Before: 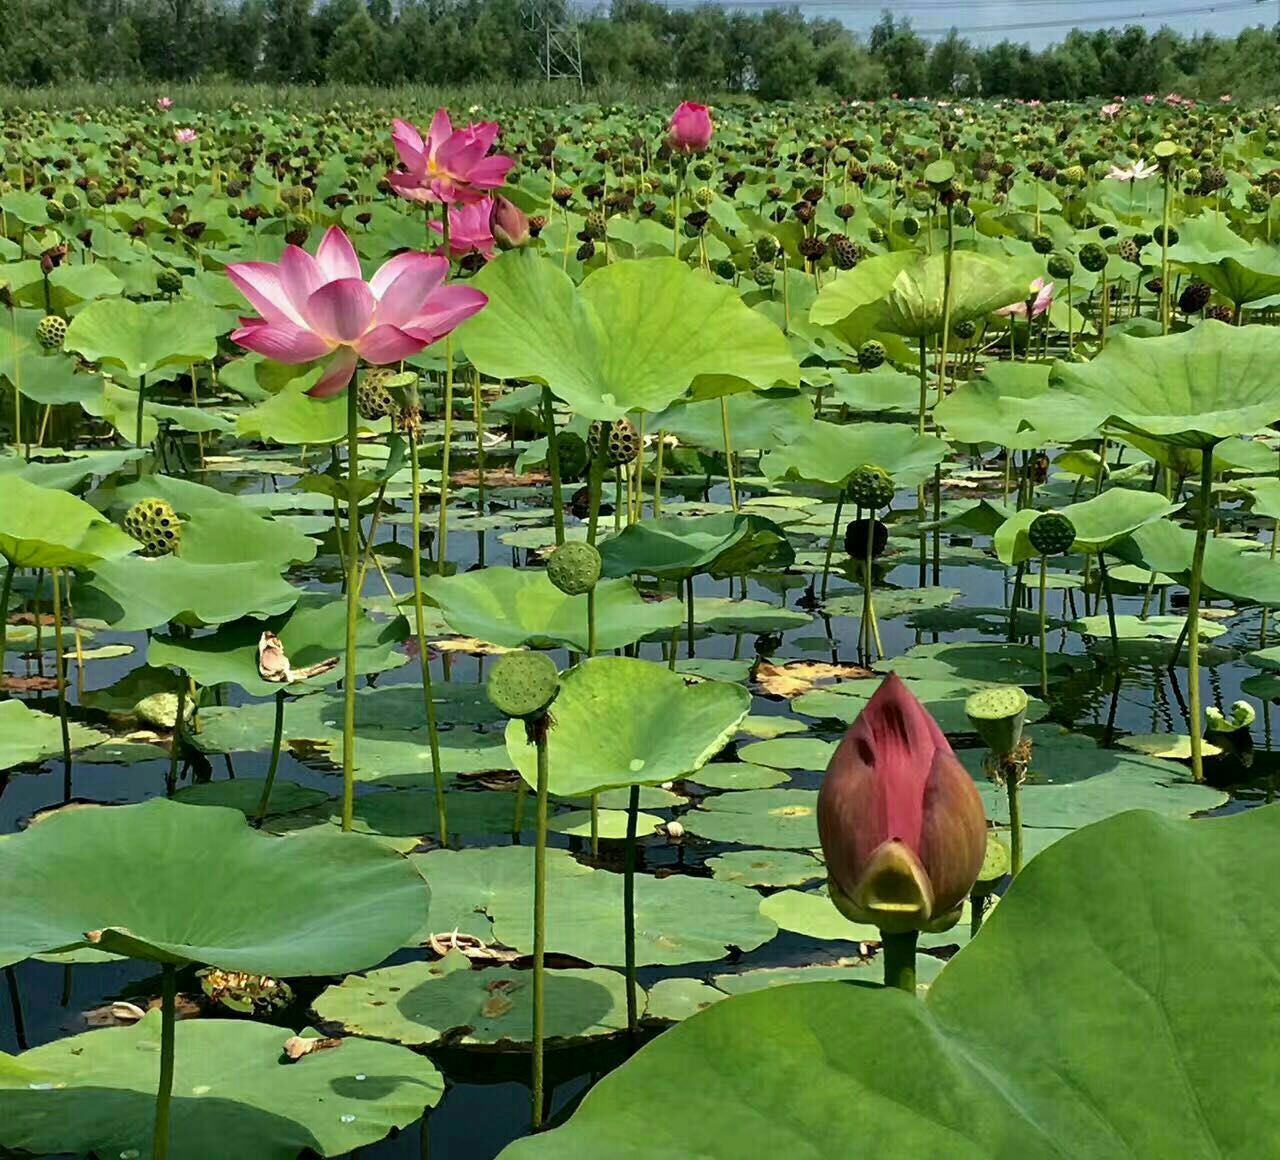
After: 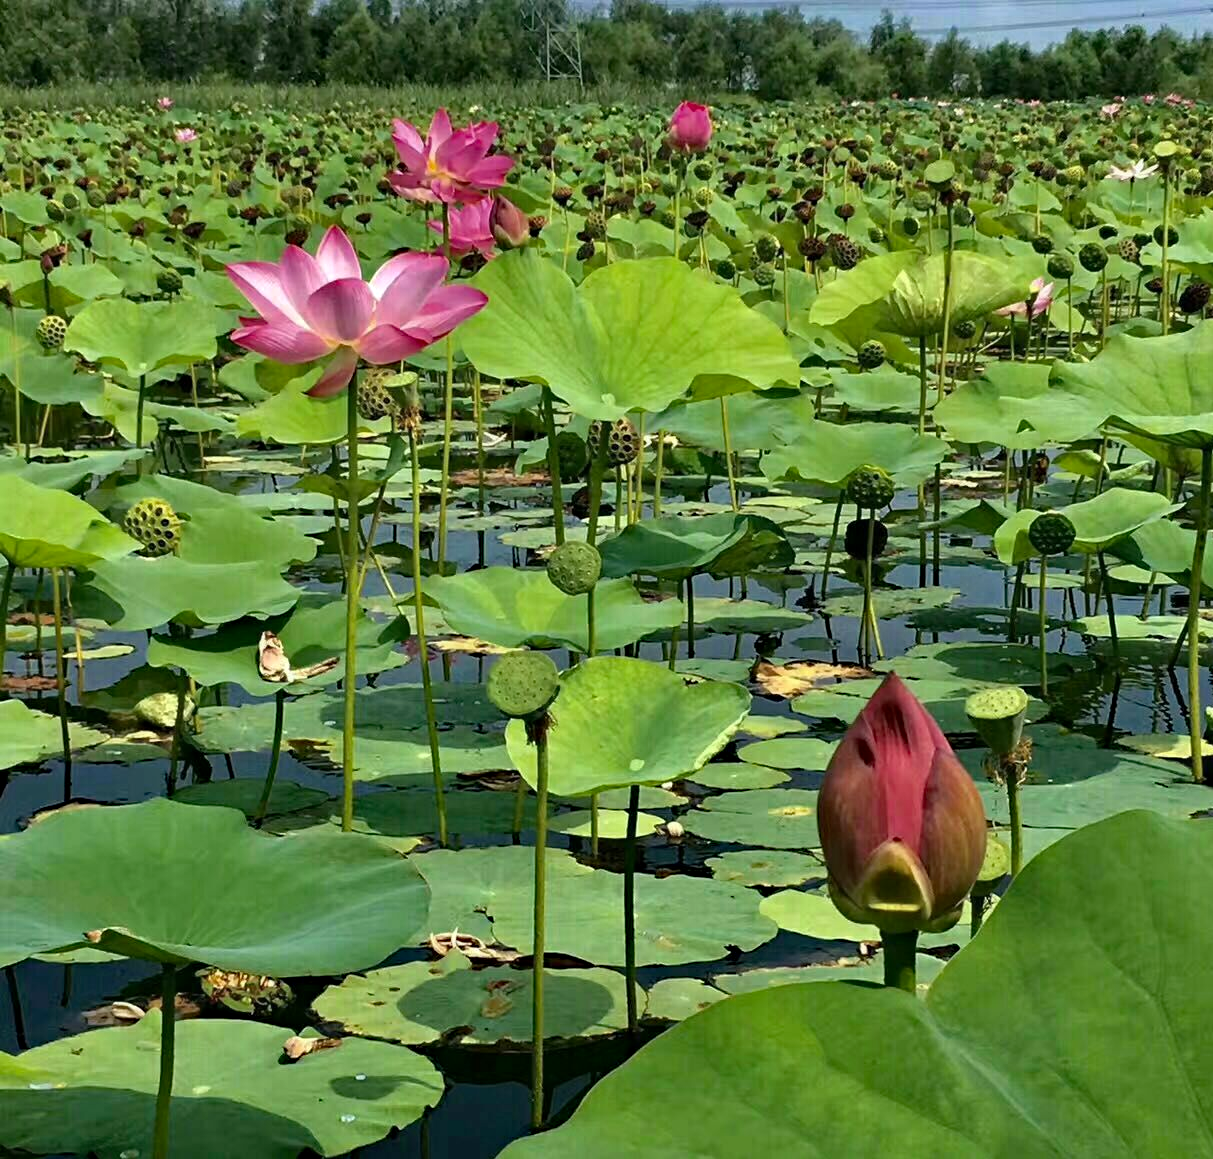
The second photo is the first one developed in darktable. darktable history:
white balance: red 1, blue 1
crop and rotate: right 5.167%
haze removal: compatibility mode true, adaptive false
